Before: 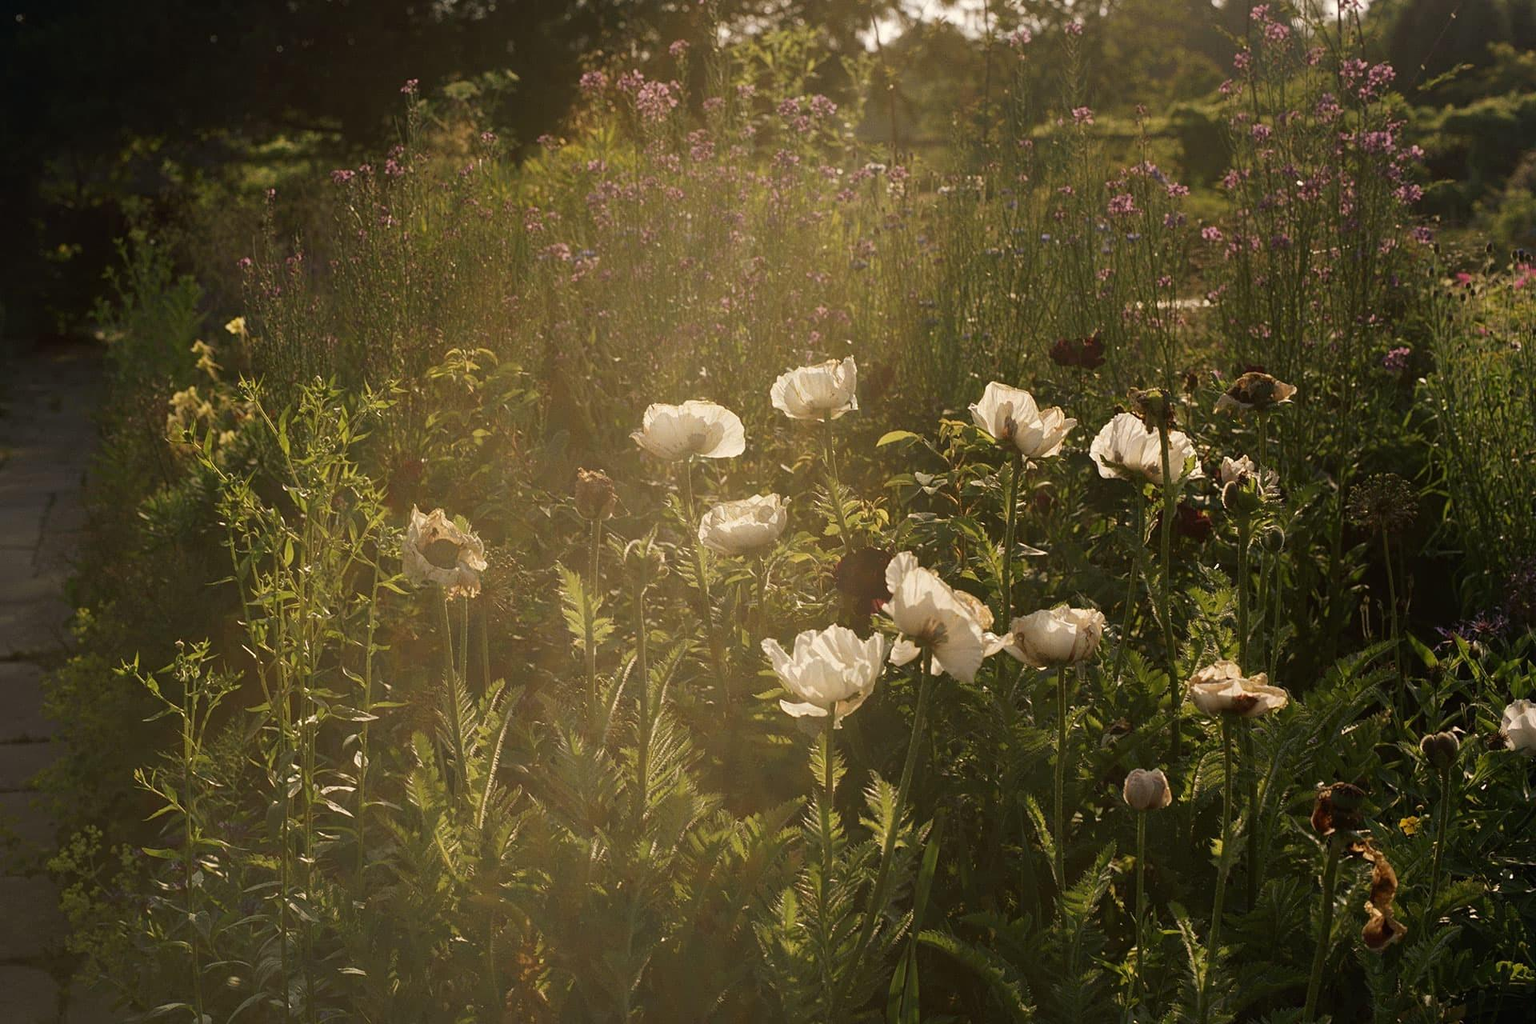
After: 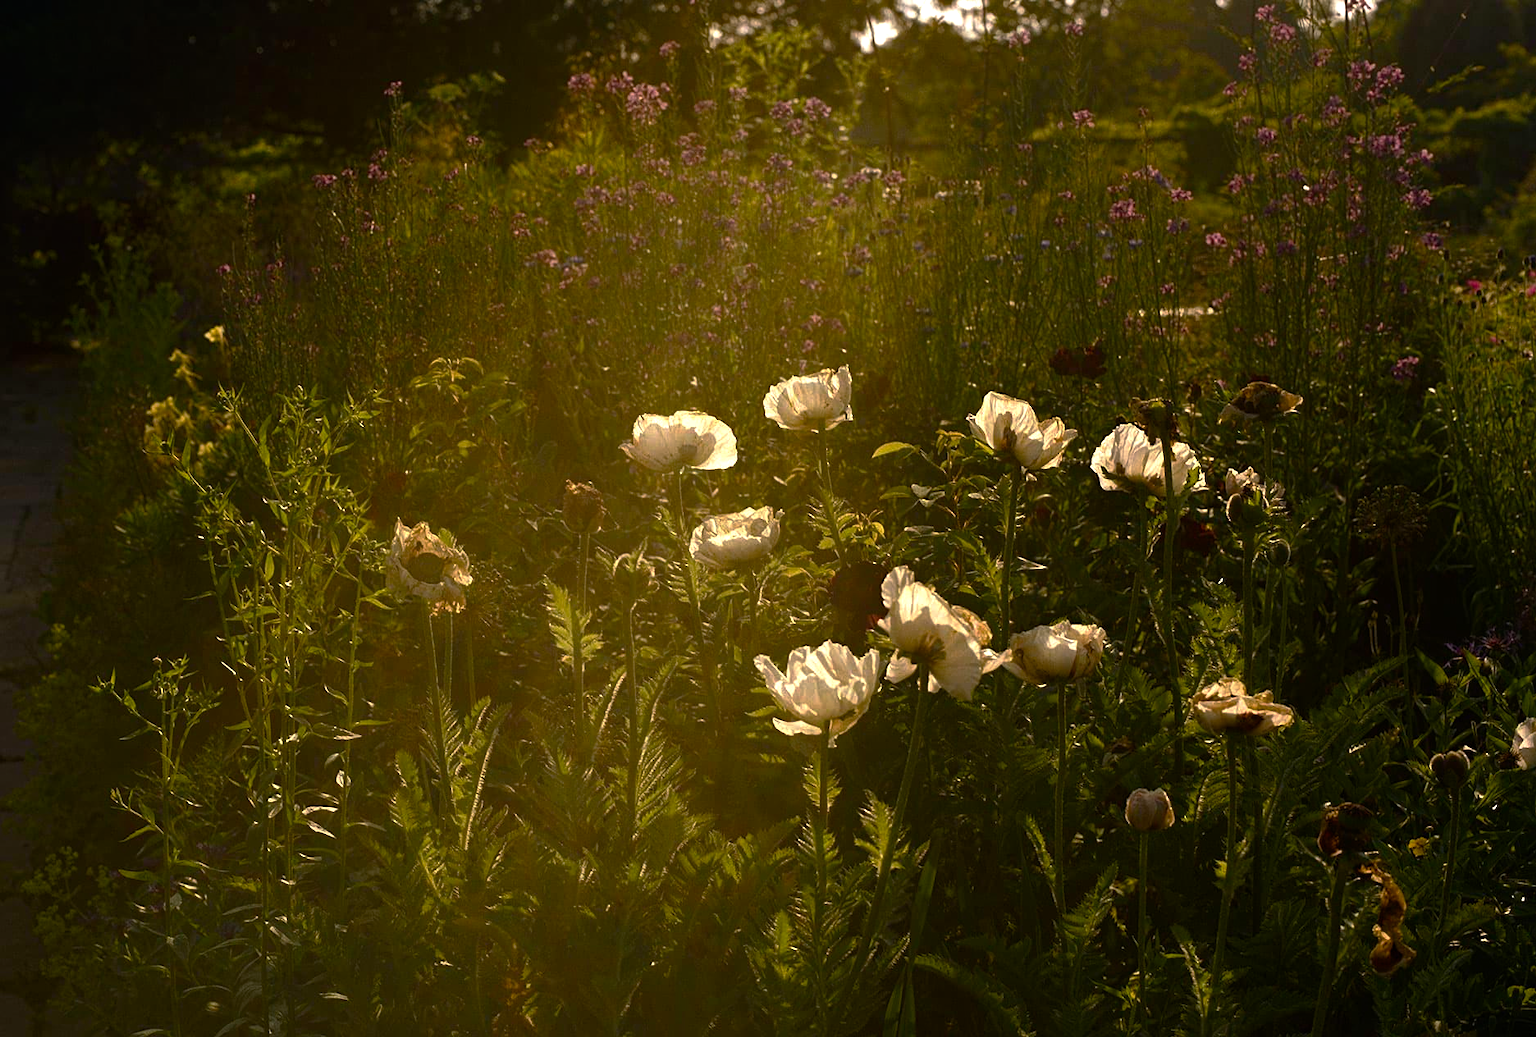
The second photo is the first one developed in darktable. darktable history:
crop and rotate: left 1.762%, right 0.686%, bottom 1.239%
haze removal: compatibility mode true, adaptive false
exposure: exposure -0.066 EV, compensate highlight preservation false
color balance rgb: perceptual saturation grading › global saturation 24.488%, perceptual saturation grading › highlights -23.727%, perceptual saturation grading › mid-tones 24.272%, perceptual saturation grading › shadows 40.29%, perceptual brilliance grading › global brilliance 14.541%, perceptual brilliance grading › shadows -35.532%, global vibrance 20%
base curve: curves: ch0 [(0, 0) (0.595, 0.418) (1, 1)], preserve colors none
